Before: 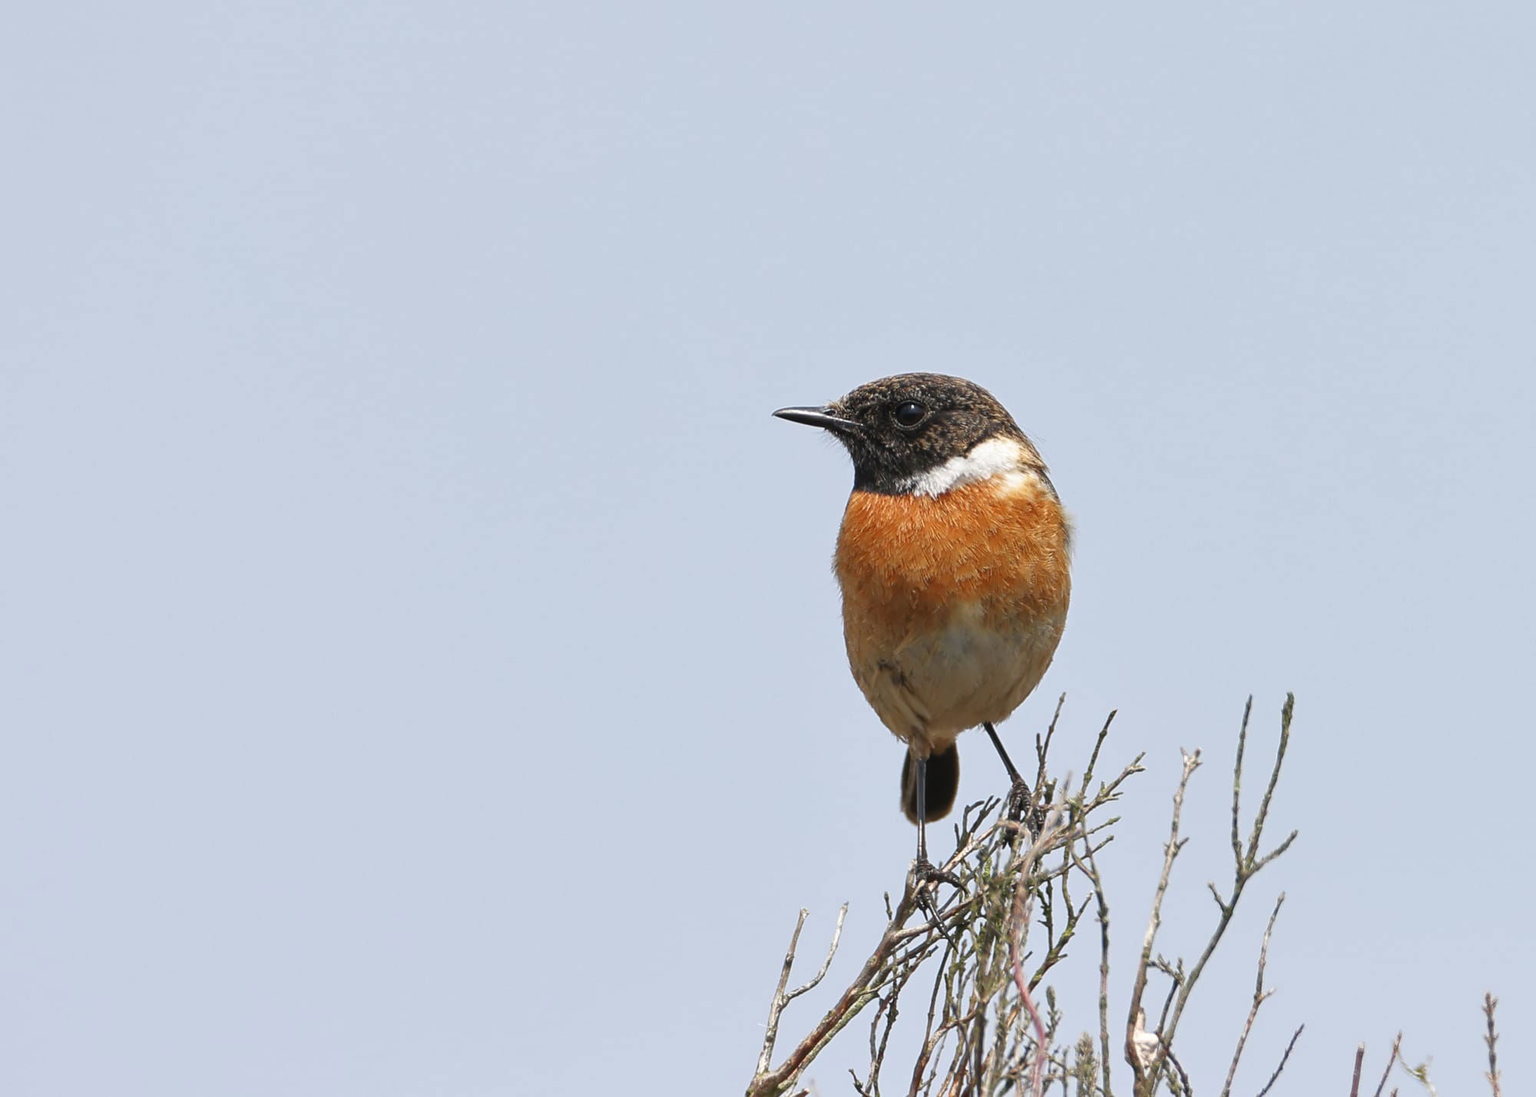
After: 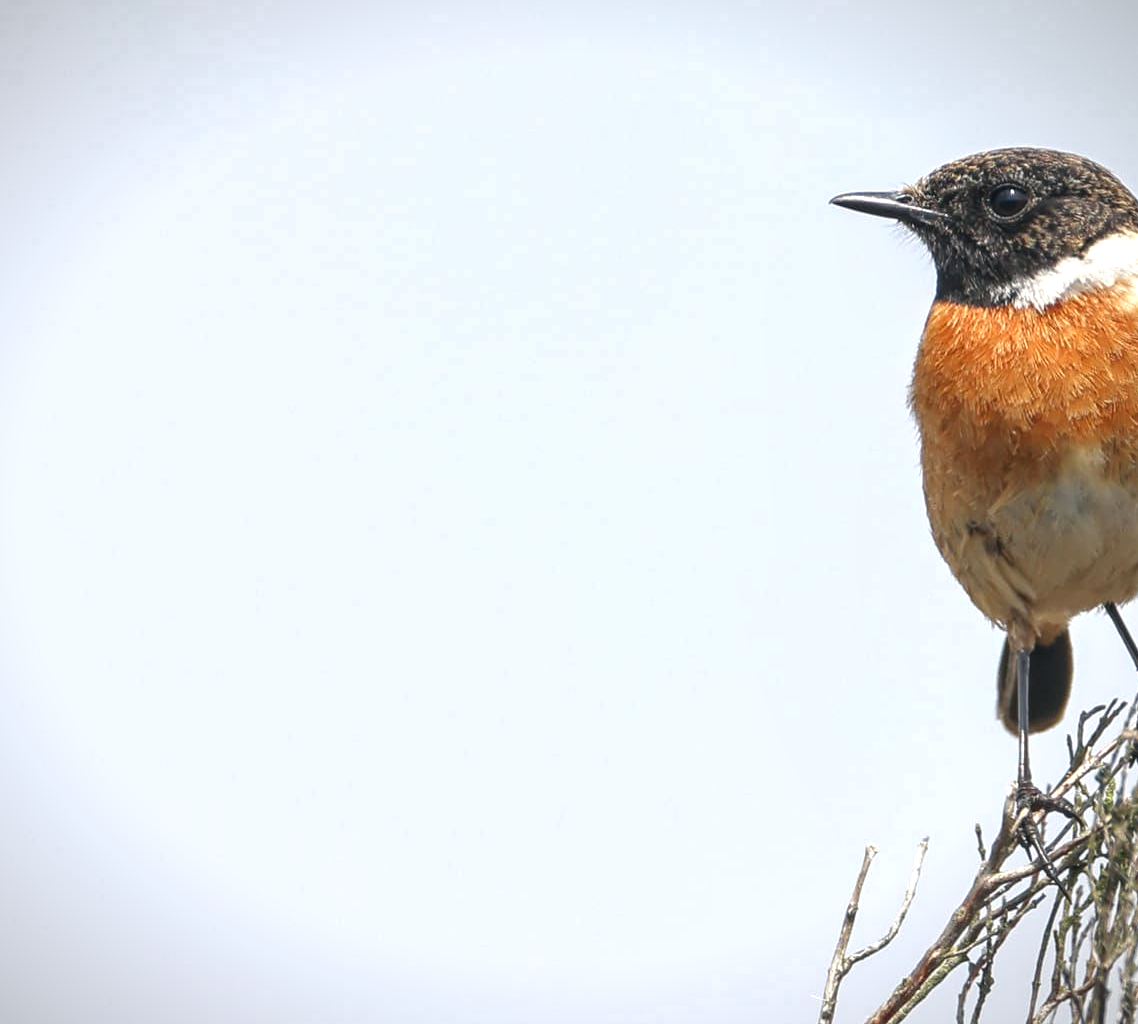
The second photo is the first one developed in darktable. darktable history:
tone equalizer: on, module defaults
vignetting: fall-off start 97.17%, brightness -0.418, saturation -0.297, width/height ratio 1.182, unbound false
color correction: highlights a* 0.213, highlights b* 2.73, shadows a* -1.42, shadows b* -4.31
exposure: exposure 0.601 EV, compensate exposure bias true, compensate highlight preservation false
local contrast: on, module defaults
crop: left 8.814%, top 23.709%, right 34.258%, bottom 4.569%
